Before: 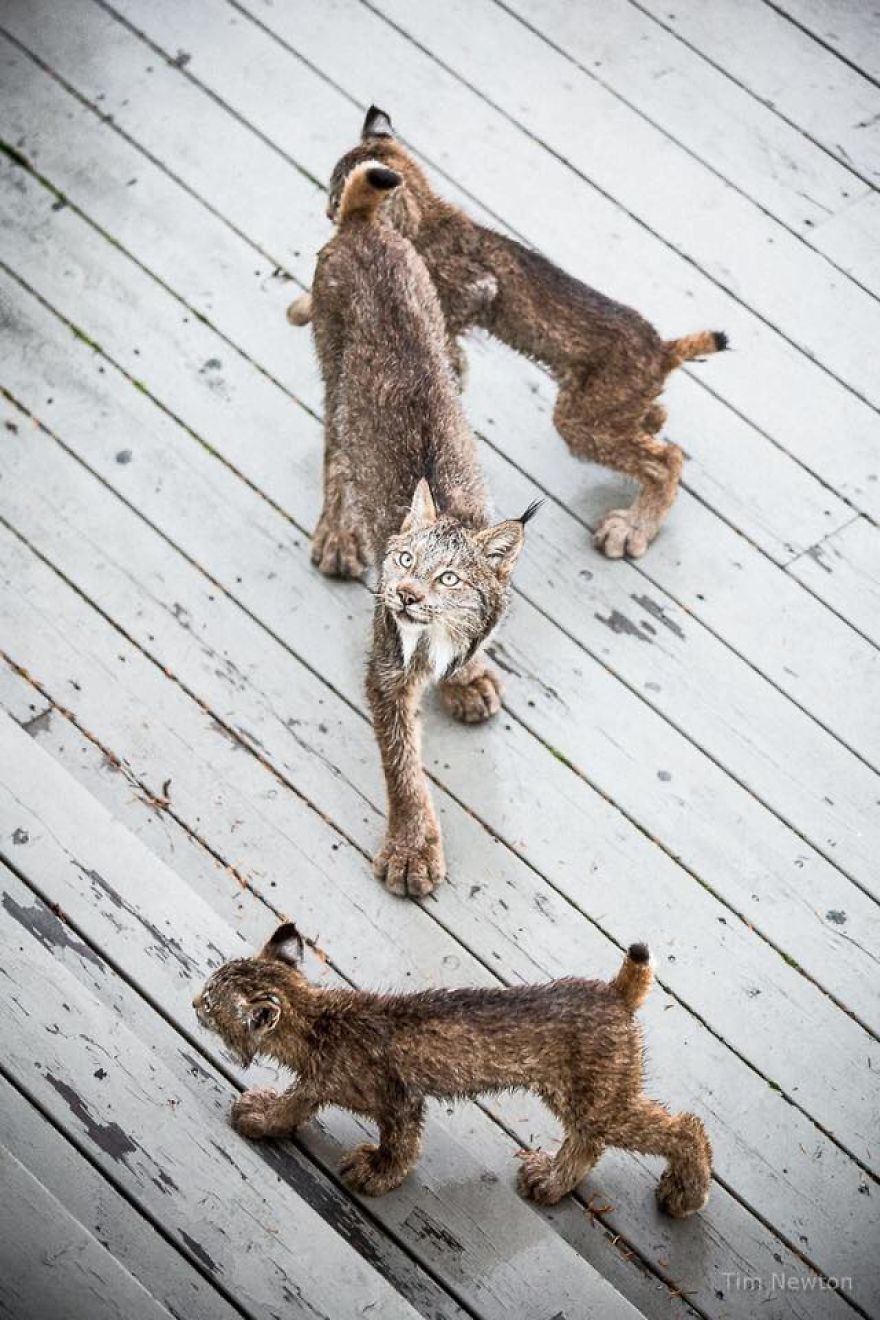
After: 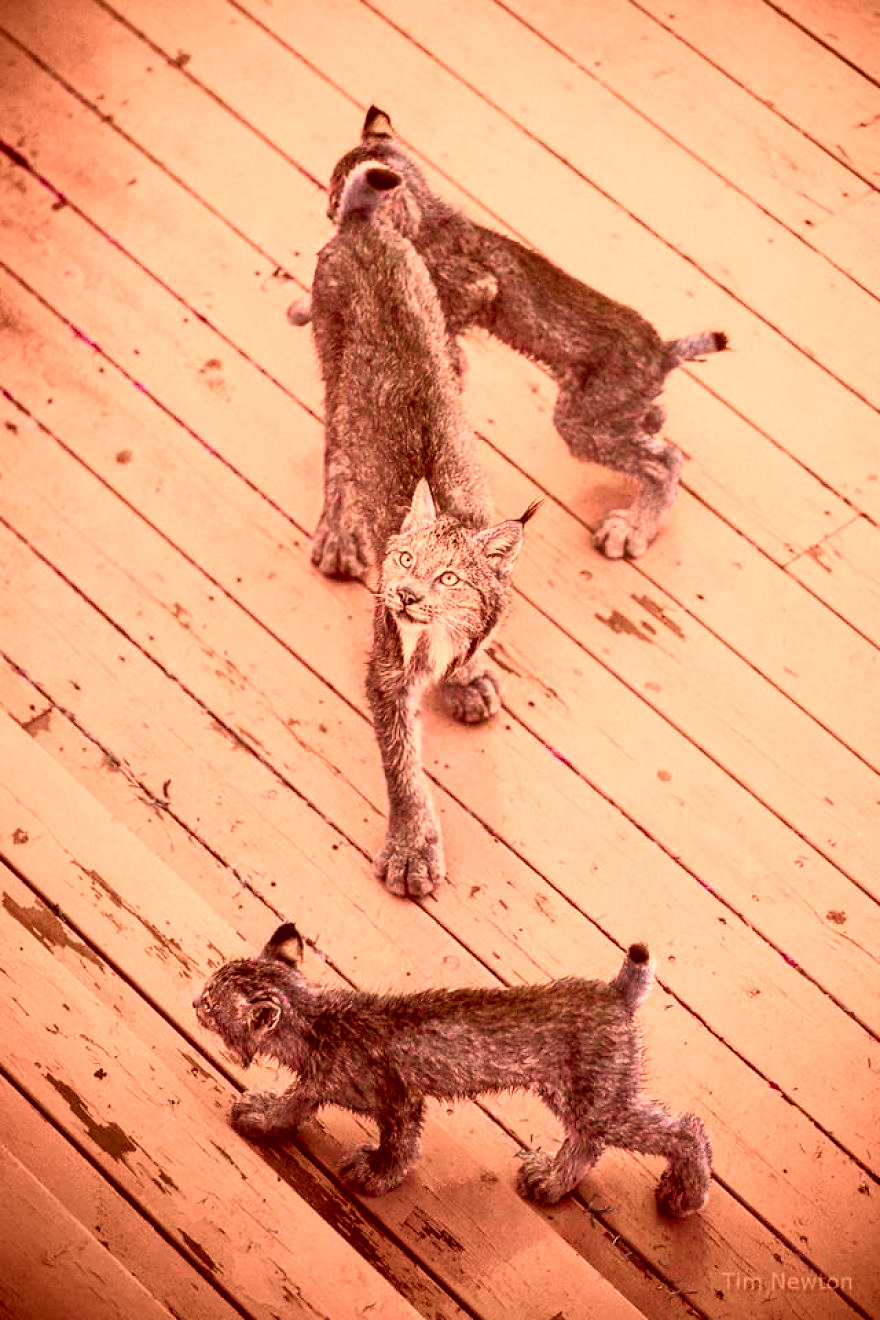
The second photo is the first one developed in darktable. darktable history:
color zones: curves: ch0 [(0, 0.613) (0.01, 0.613) (0.245, 0.448) (0.498, 0.529) (0.642, 0.665) (0.879, 0.777) (0.99, 0.613)]; ch1 [(0, 0.272) (0.219, 0.127) (0.724, 0.346)]
rgb curve: mode RGB, independent channels
color correction: highlights a* -39.68, highlights b* -40, shadows a* -40, shadows b* -40, saturation -3
